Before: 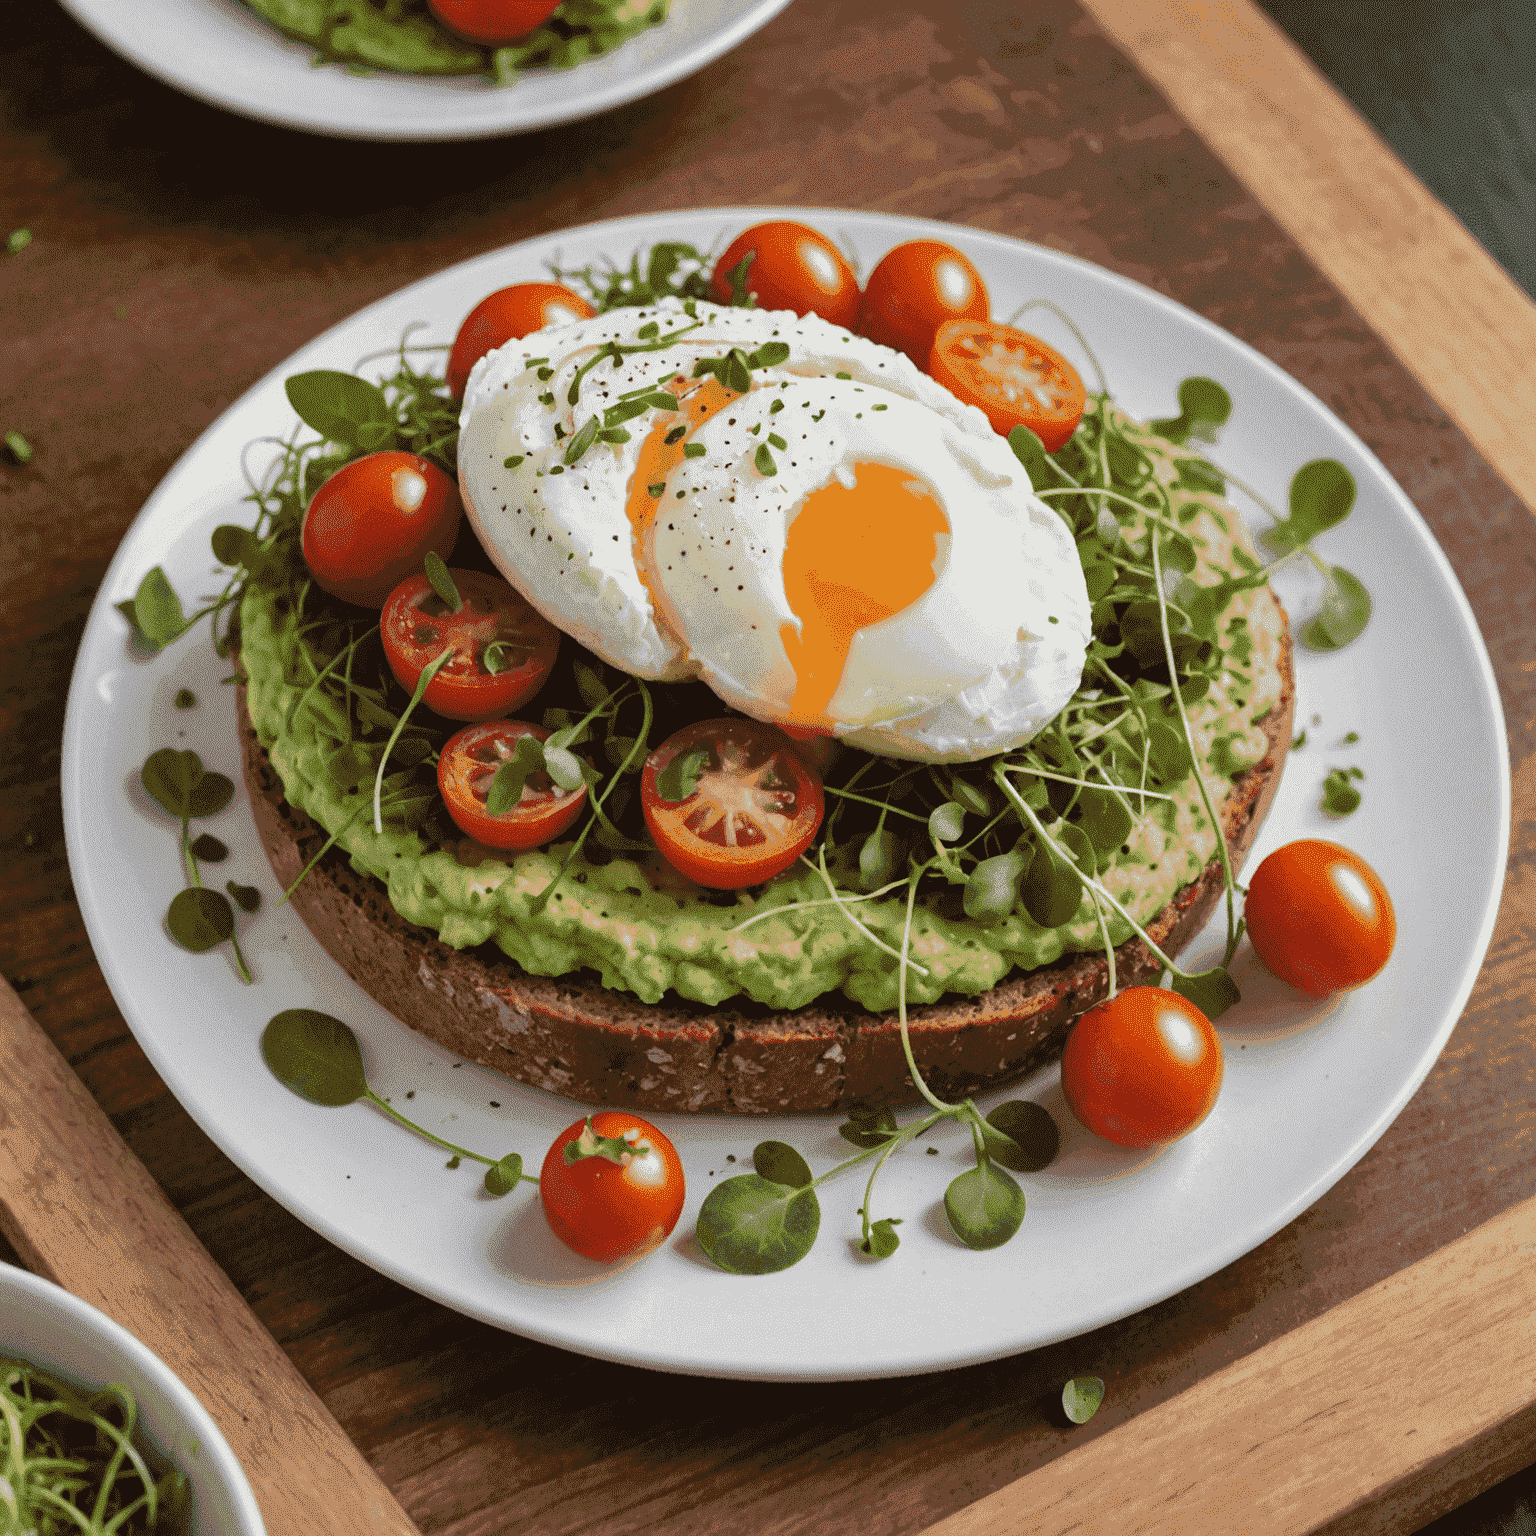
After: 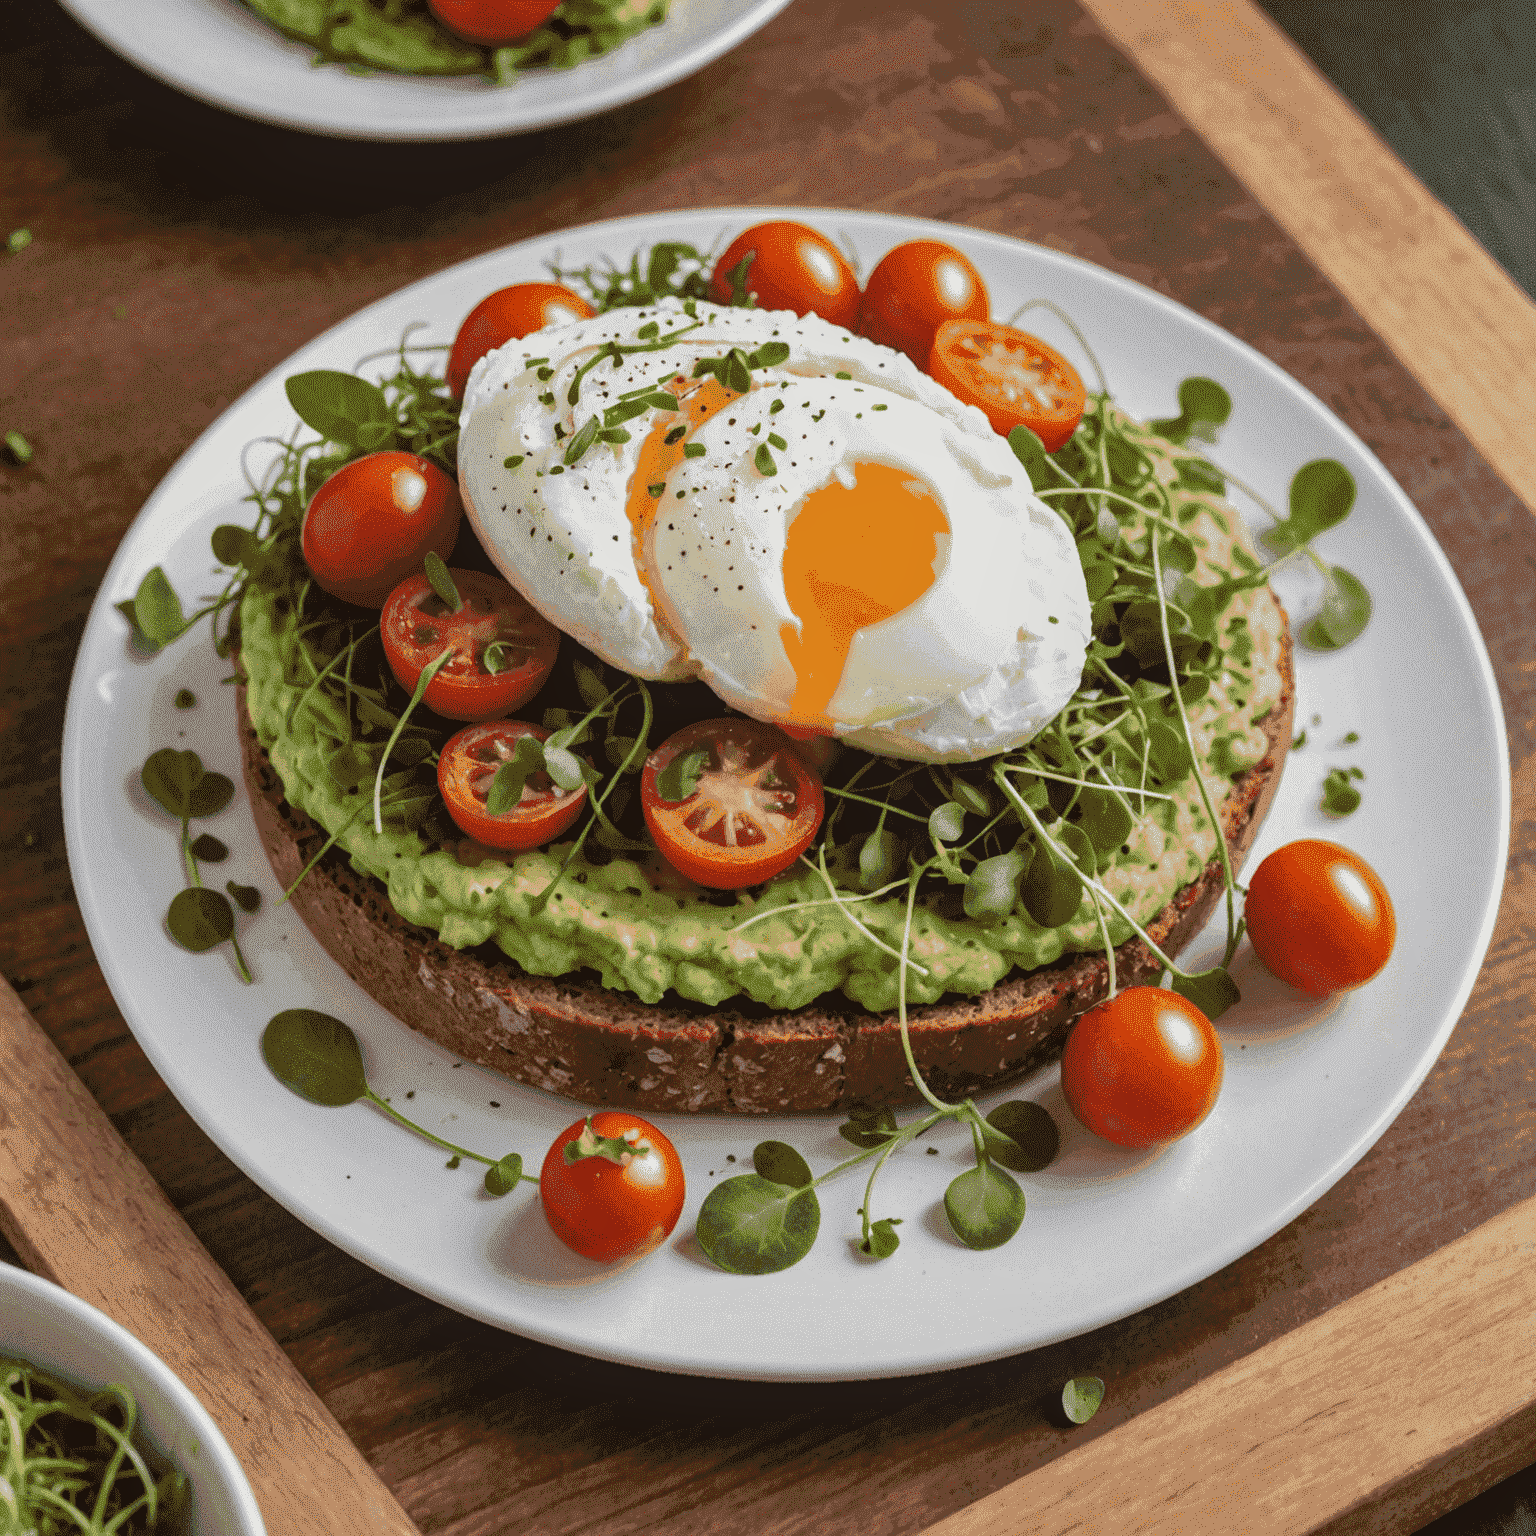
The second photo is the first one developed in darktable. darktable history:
local contrast: detail 114%
